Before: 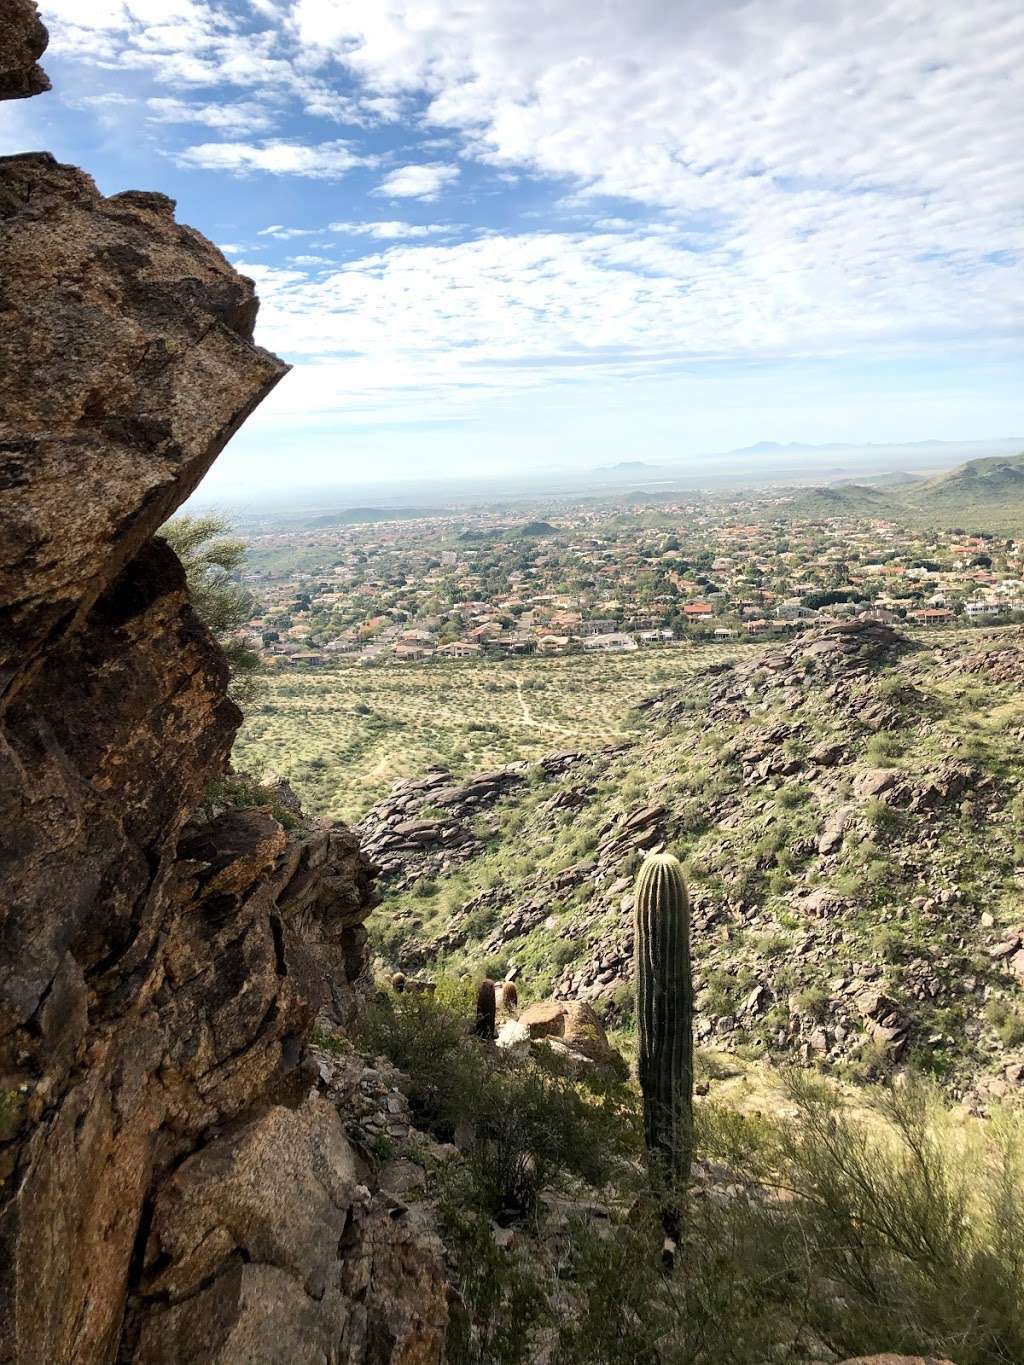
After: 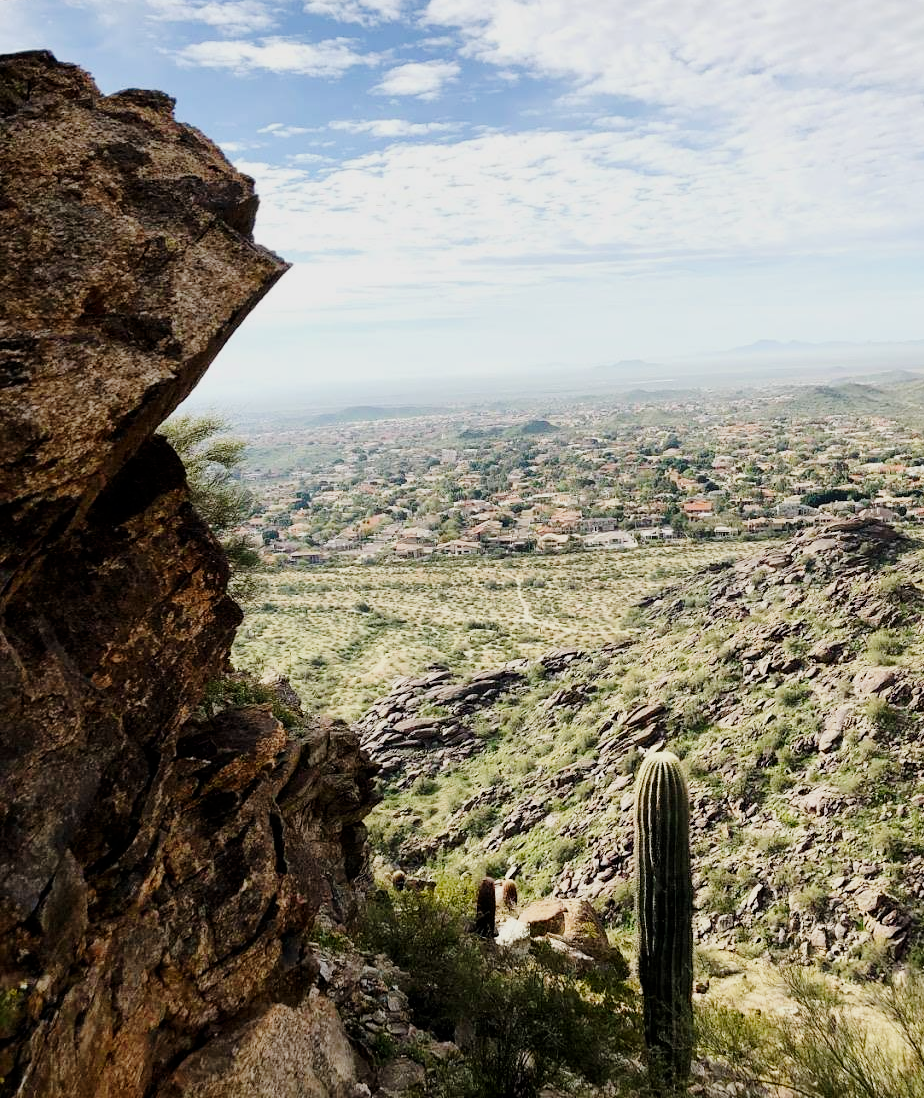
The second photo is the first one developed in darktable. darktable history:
crop: top 7.516%, right 9.749%, bottom 11.975%
tone curve: curves: ch0 [(0, 0) (0.049, 0.01) (0.154, 0.081) (0.491, 0.519) (0.748, 0.765) (1, 0.919)]; ch1 [(0, 0) (0.172, 0.123) (0.317, 0.272) (0.391, 0.424) (0.499, 0.497) (0.531, 0.541) (0.615, 0.608) (0.741, 0.783) (1, 1)]; ch2 [(0, 0) (0.411, 0.424) (0.483, 0.478) (0.546, 0.532) (0.652, 0.633) (1, 1)], preserve colors none
